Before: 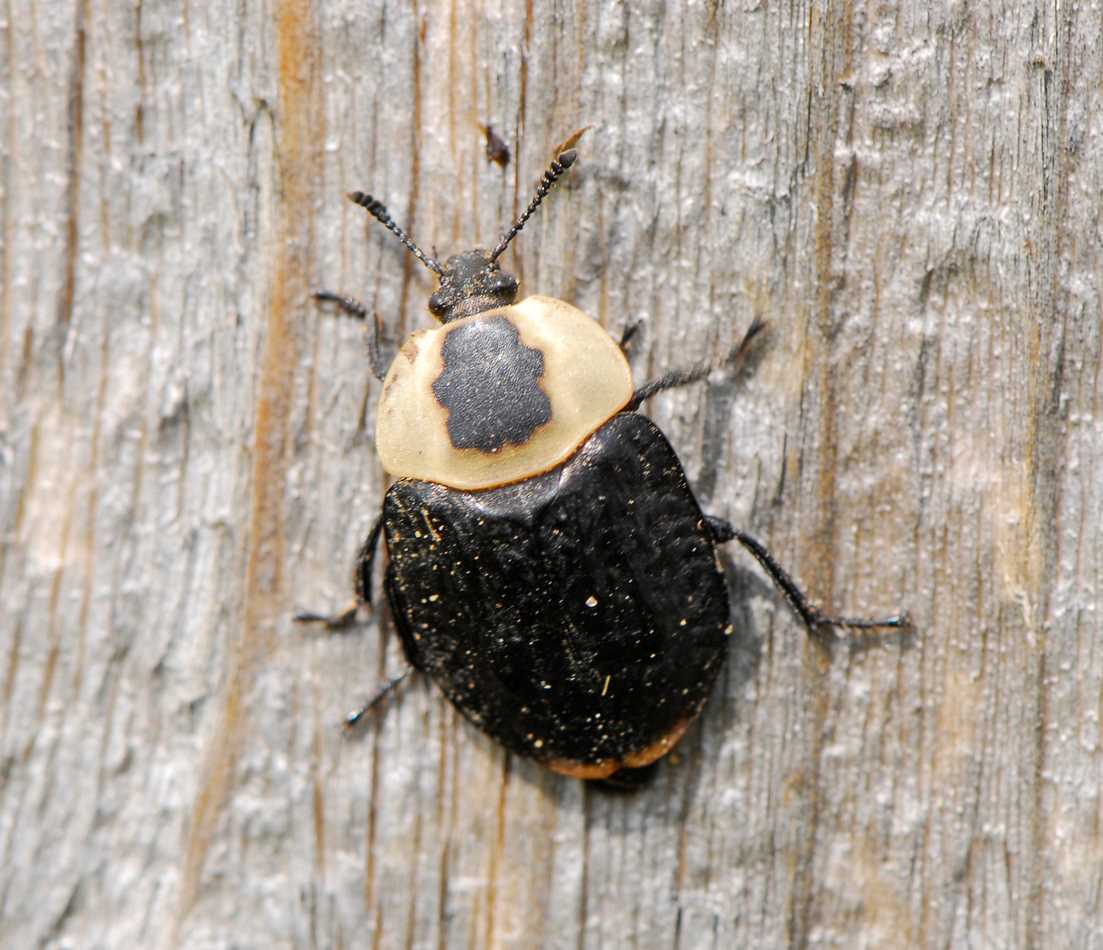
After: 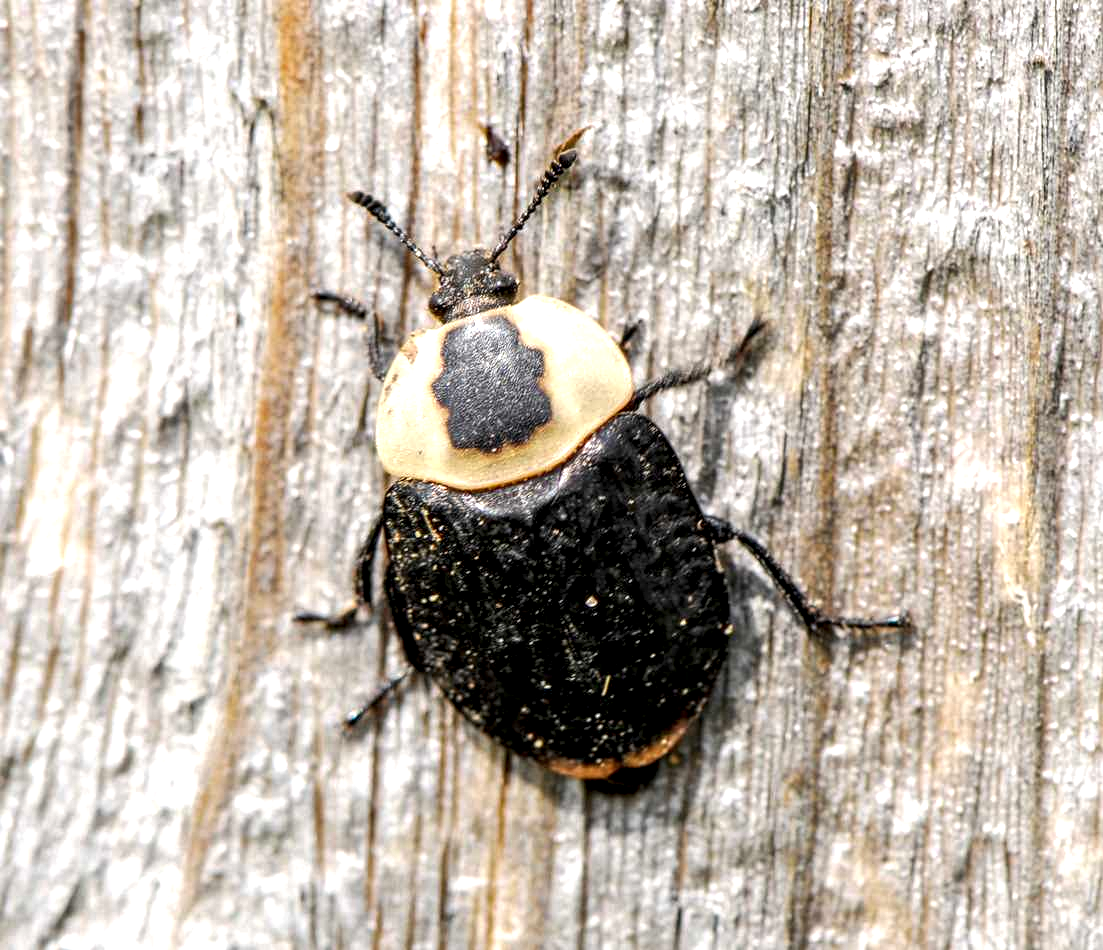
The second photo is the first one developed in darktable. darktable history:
local contrast: highlights 20%, shadows 70%, detail 170%
exposure: exposure 0.515 EV, compensate highlight preservation false
